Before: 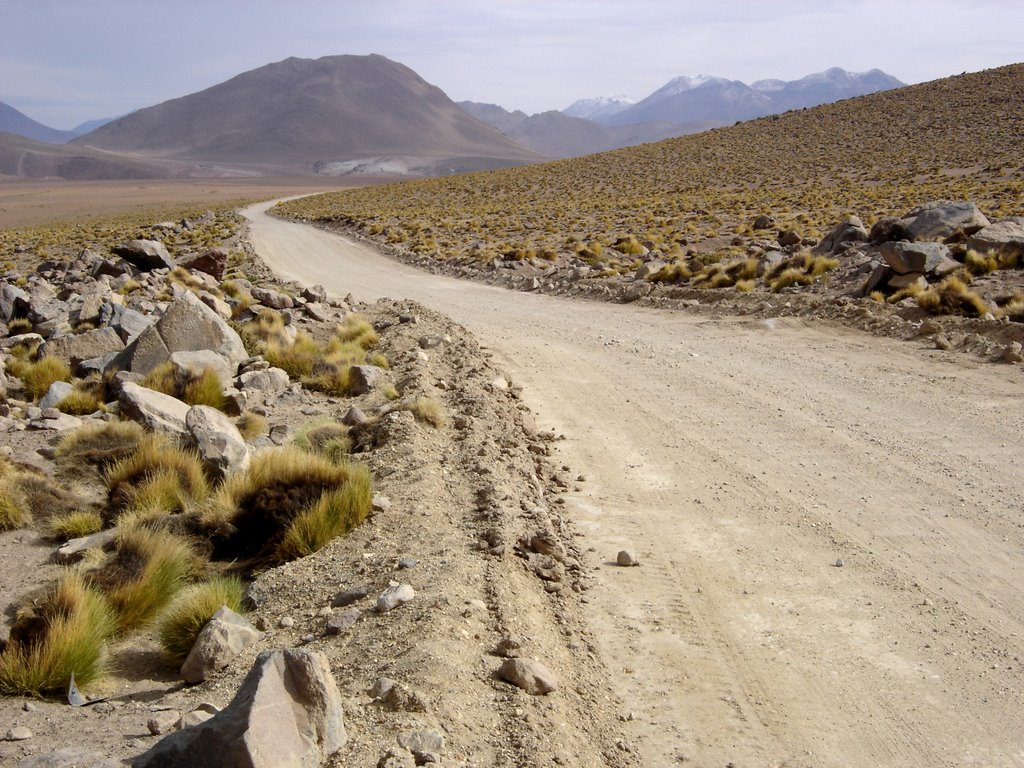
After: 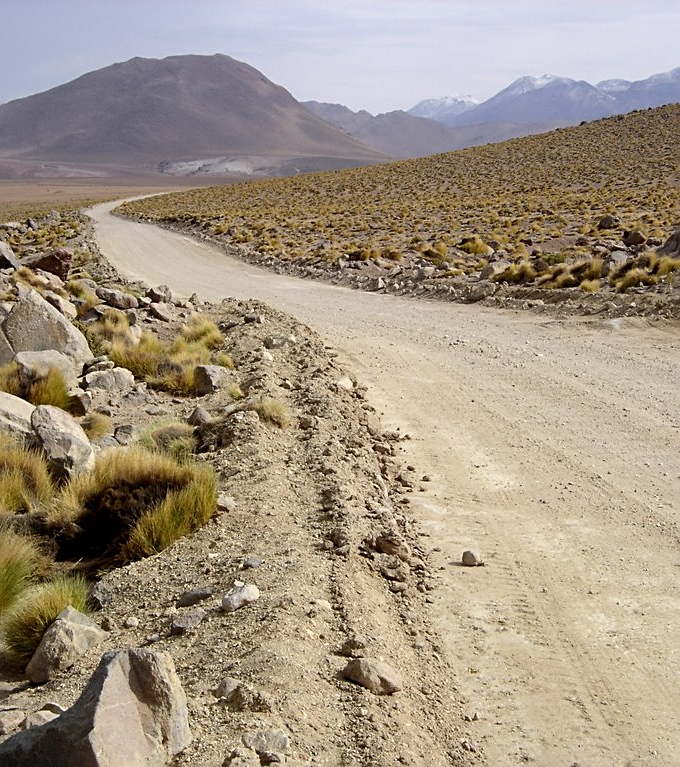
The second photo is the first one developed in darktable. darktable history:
sharpen: on, module defaults
crop and rotate: left 15.225%, right 18.279%
